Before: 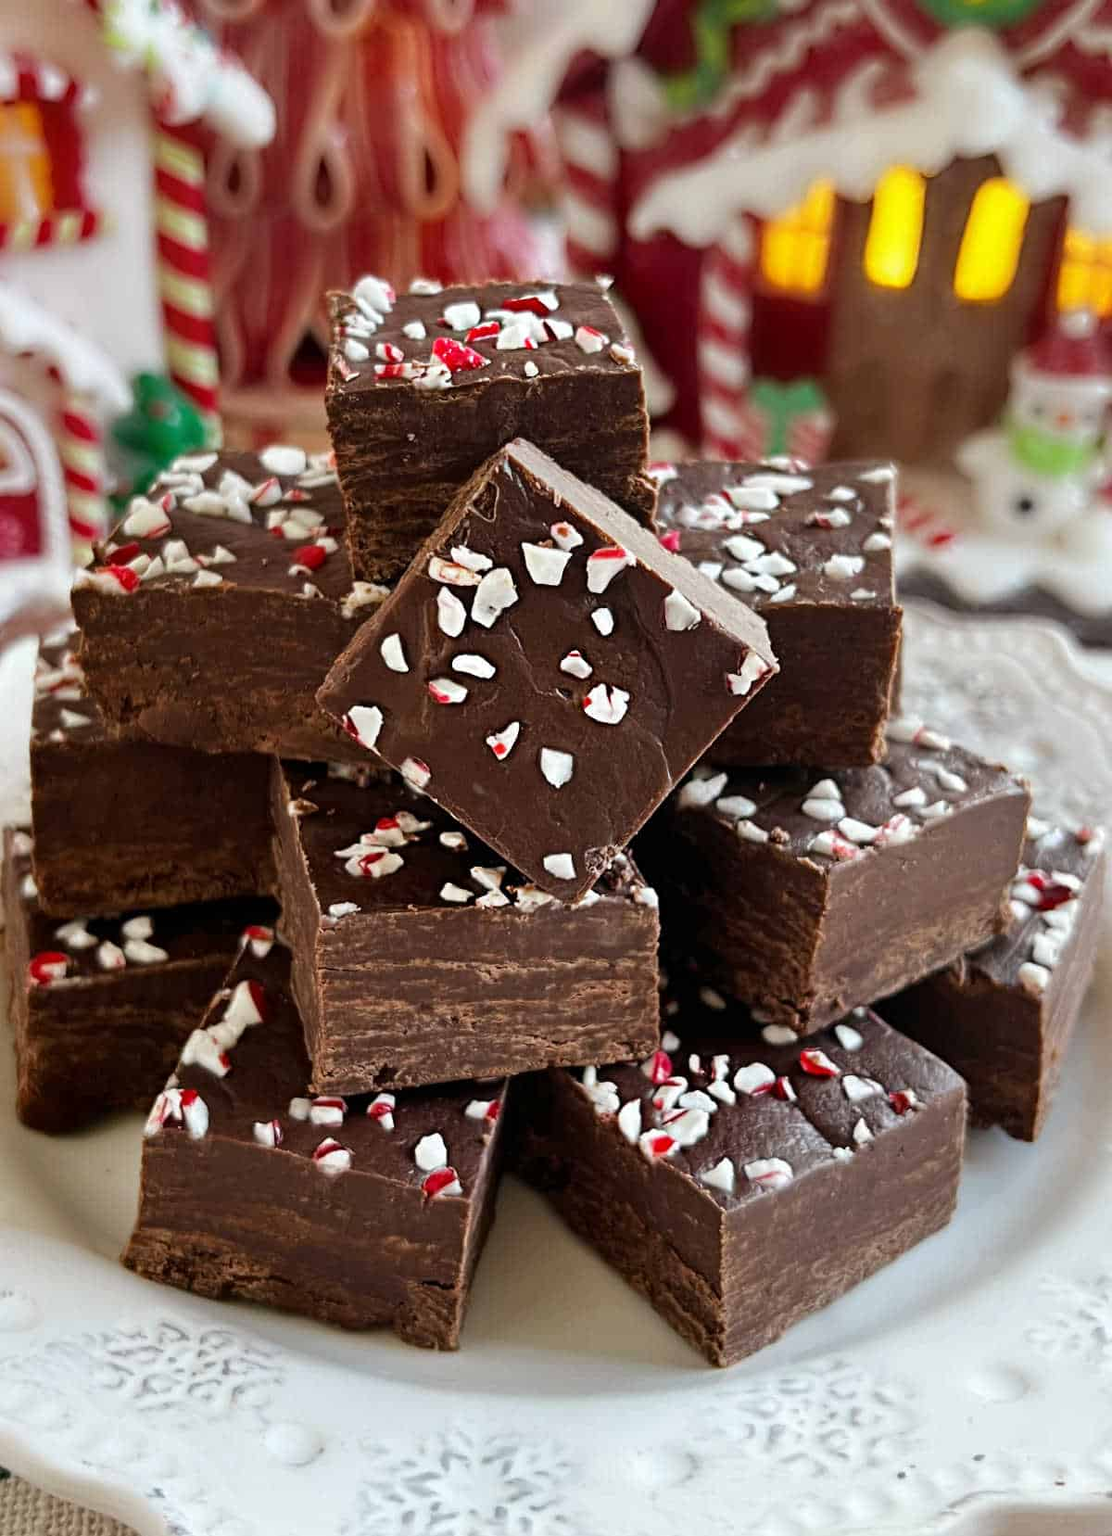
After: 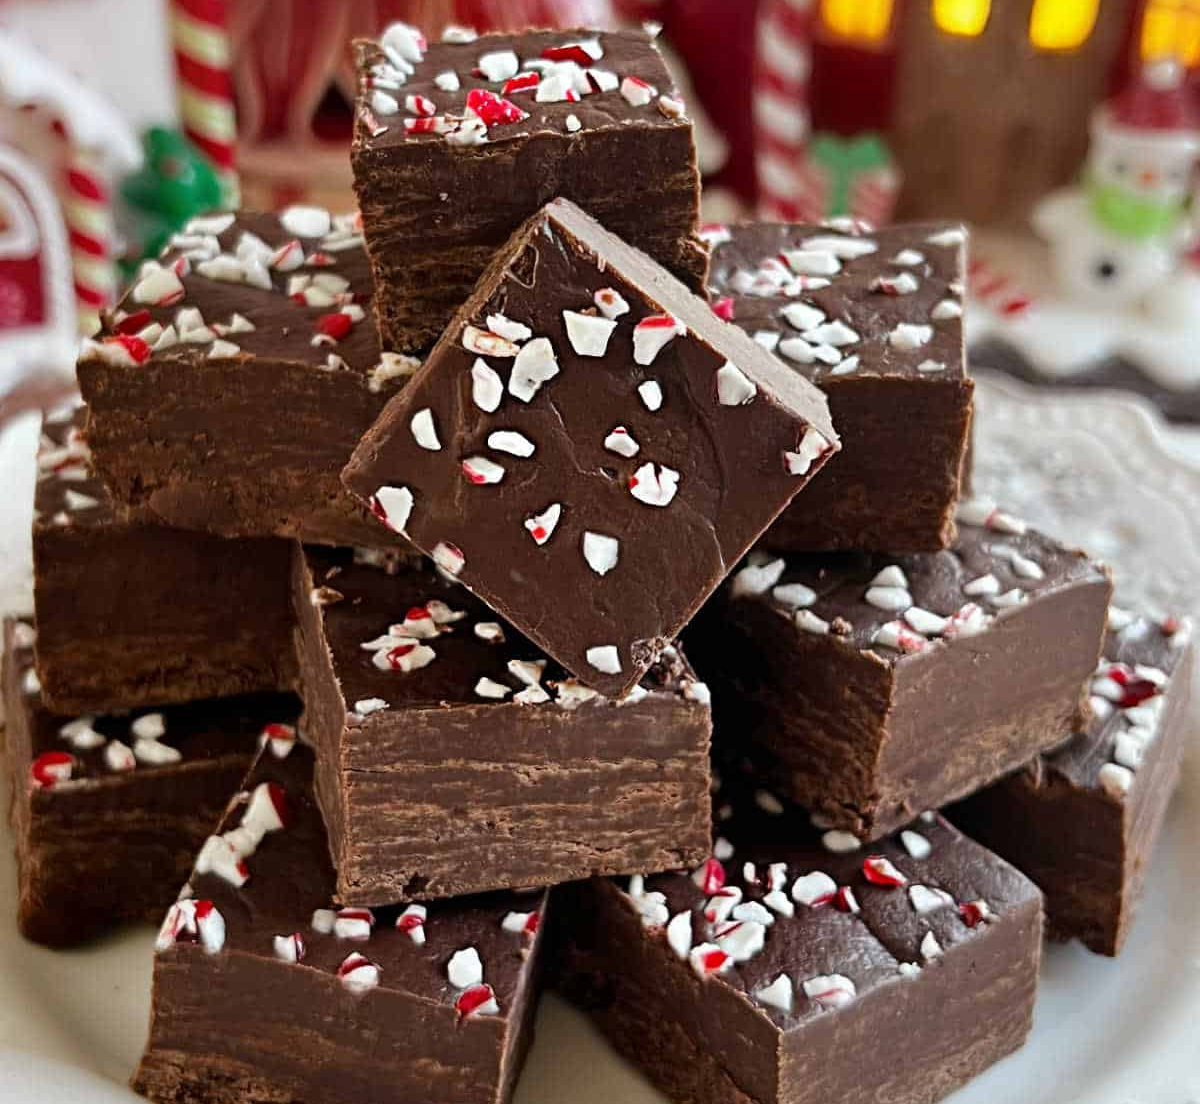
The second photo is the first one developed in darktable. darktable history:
crop: top 16.634%, bottom 16.72%
